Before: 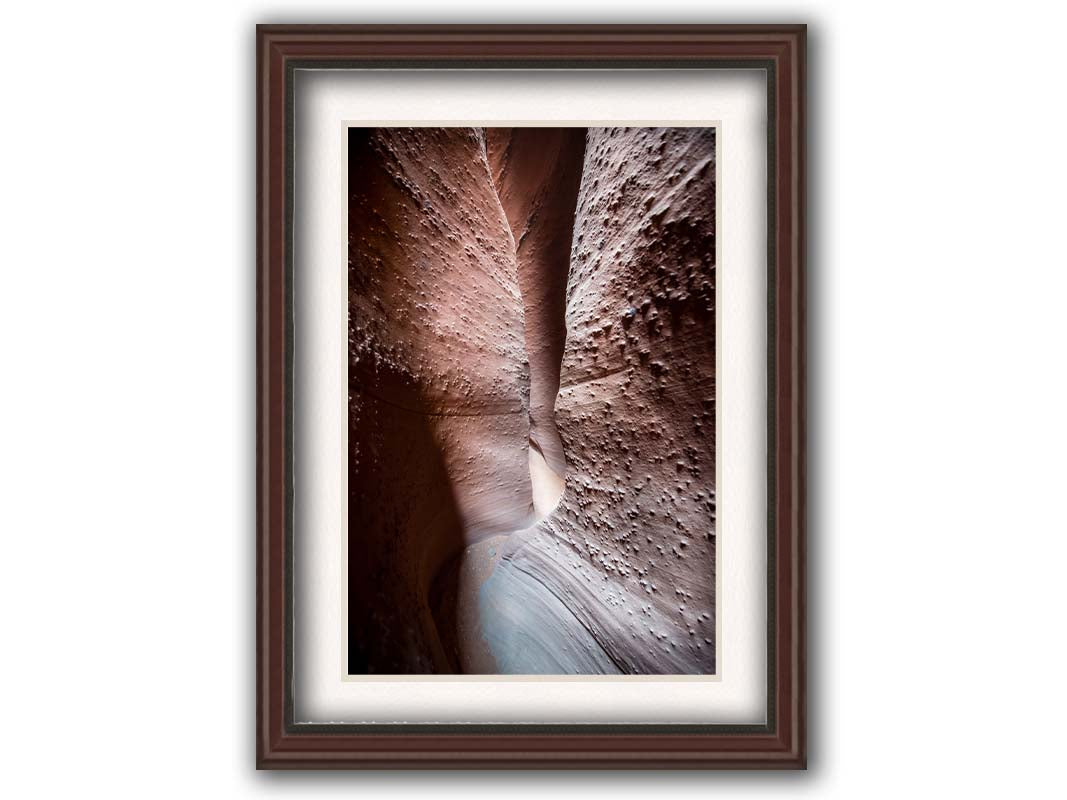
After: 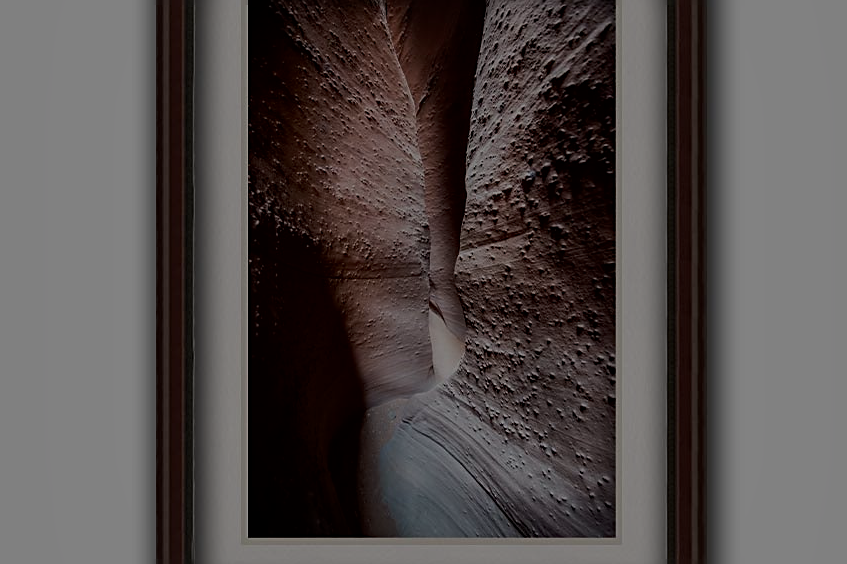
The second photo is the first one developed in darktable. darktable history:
crop: left 9.419%, top 17.162%, right 11.159%, bottom 12.309%
sharpen: on, module defaults
exposure: exposure -2.053 EV, compensate highlight preservation false
contrast equalizer: octaves 7, y [[0.5 ×4, 0.525, 0.667], [0.5 ×6], [0.5 ×6], [0 ×4, 0.042, 0], [0, 0, 0.004, 0.1, 0.191, 0.131]], mix -0.21
base curve: curves: ch0 [(0, 0) (0.303, 0.277) (1, 1)], preserve colors none
tone equalizer: on, module defaults
local contrast: mode bilateral grid, contrast 21, coarseness 51, detail 119%, midtone range 0.2
